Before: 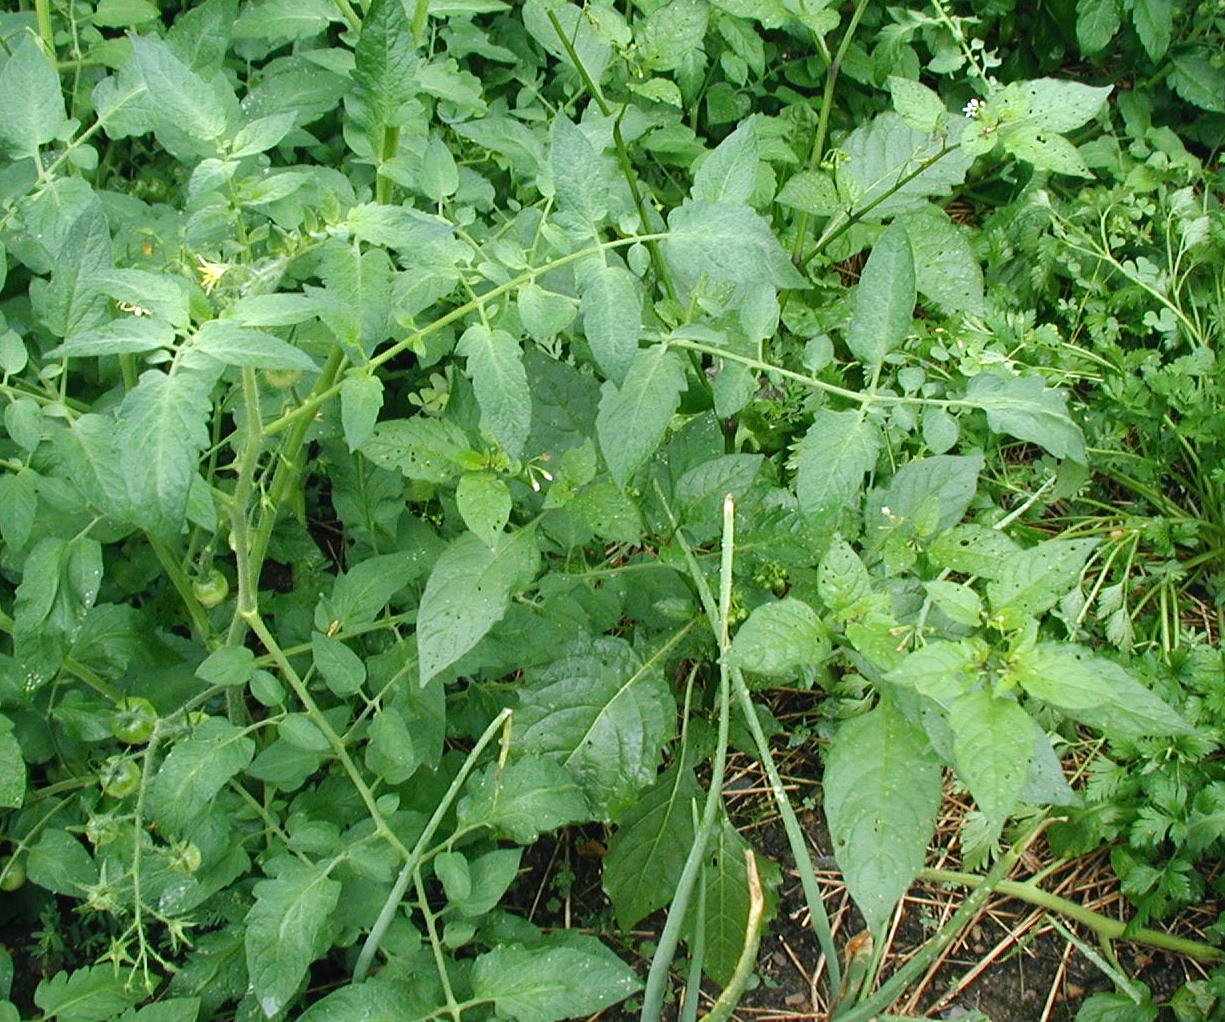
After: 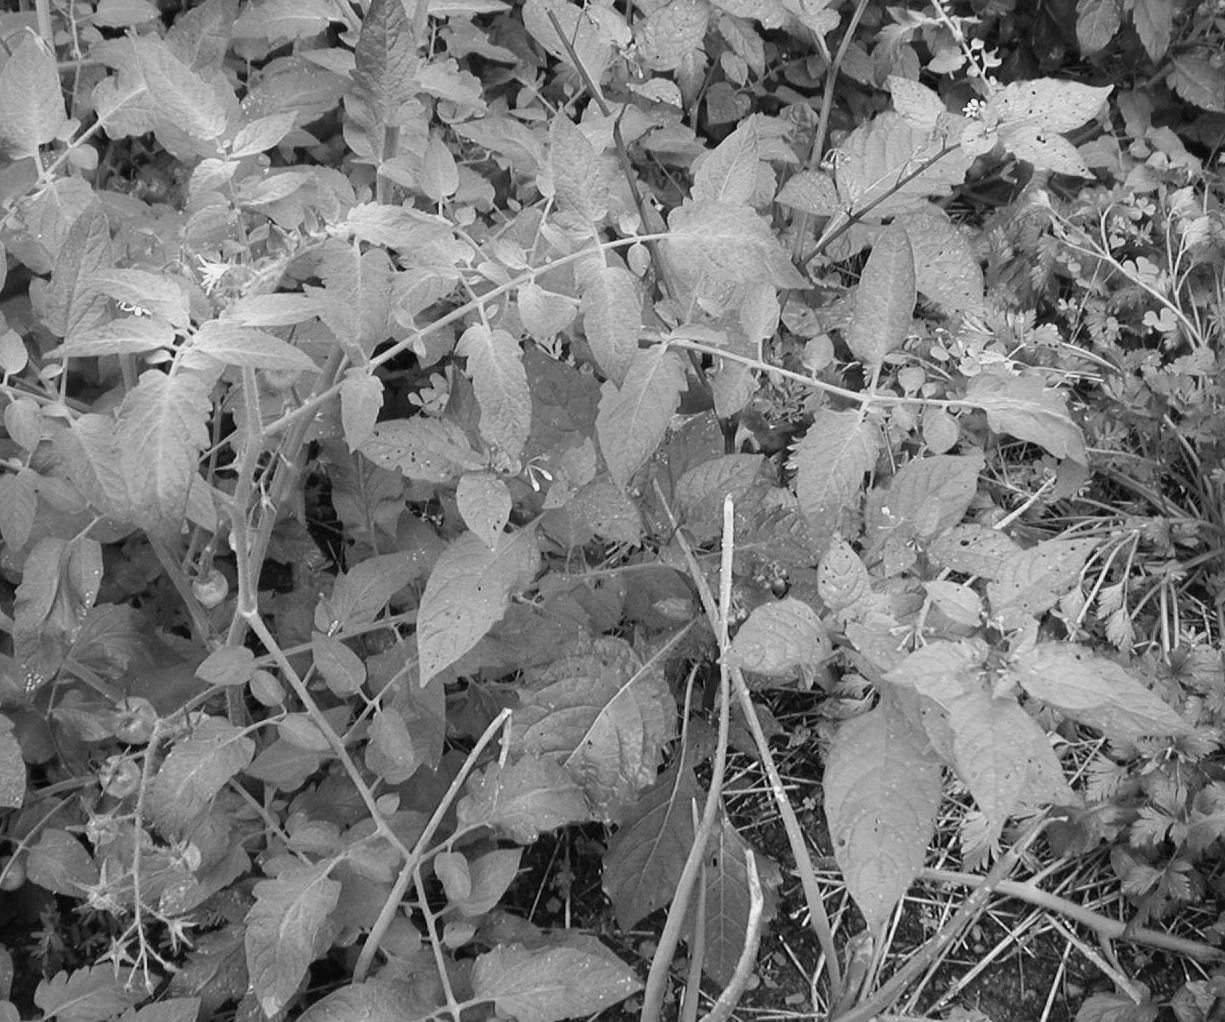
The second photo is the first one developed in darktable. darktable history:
monochrome: a 73.58, b 64.21
